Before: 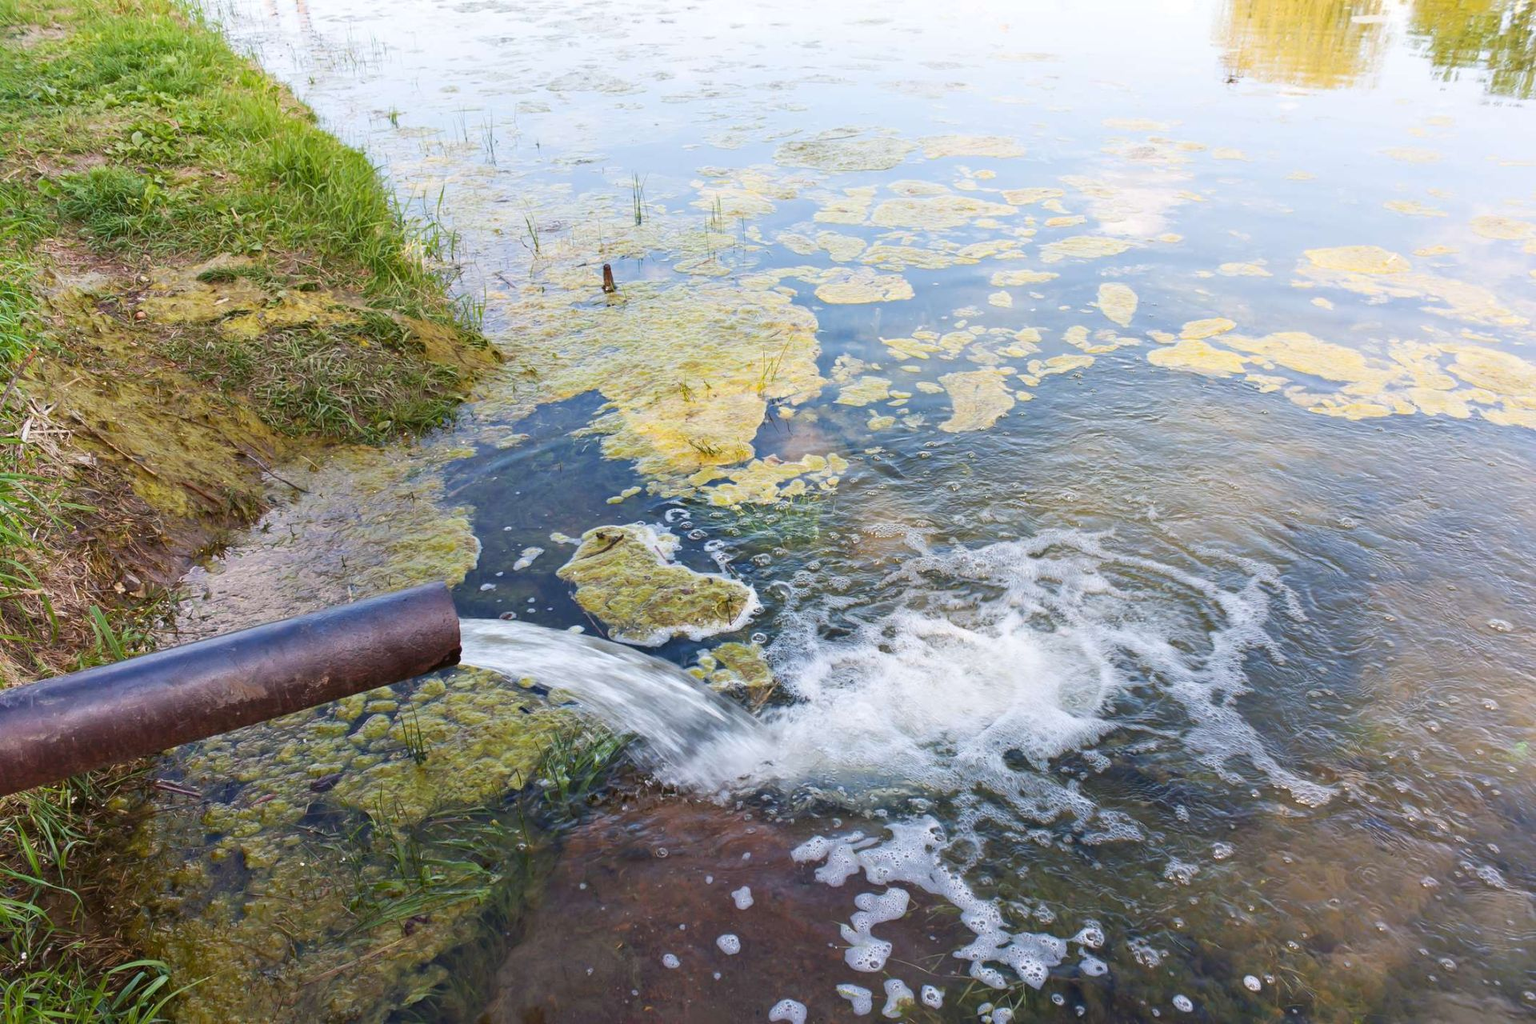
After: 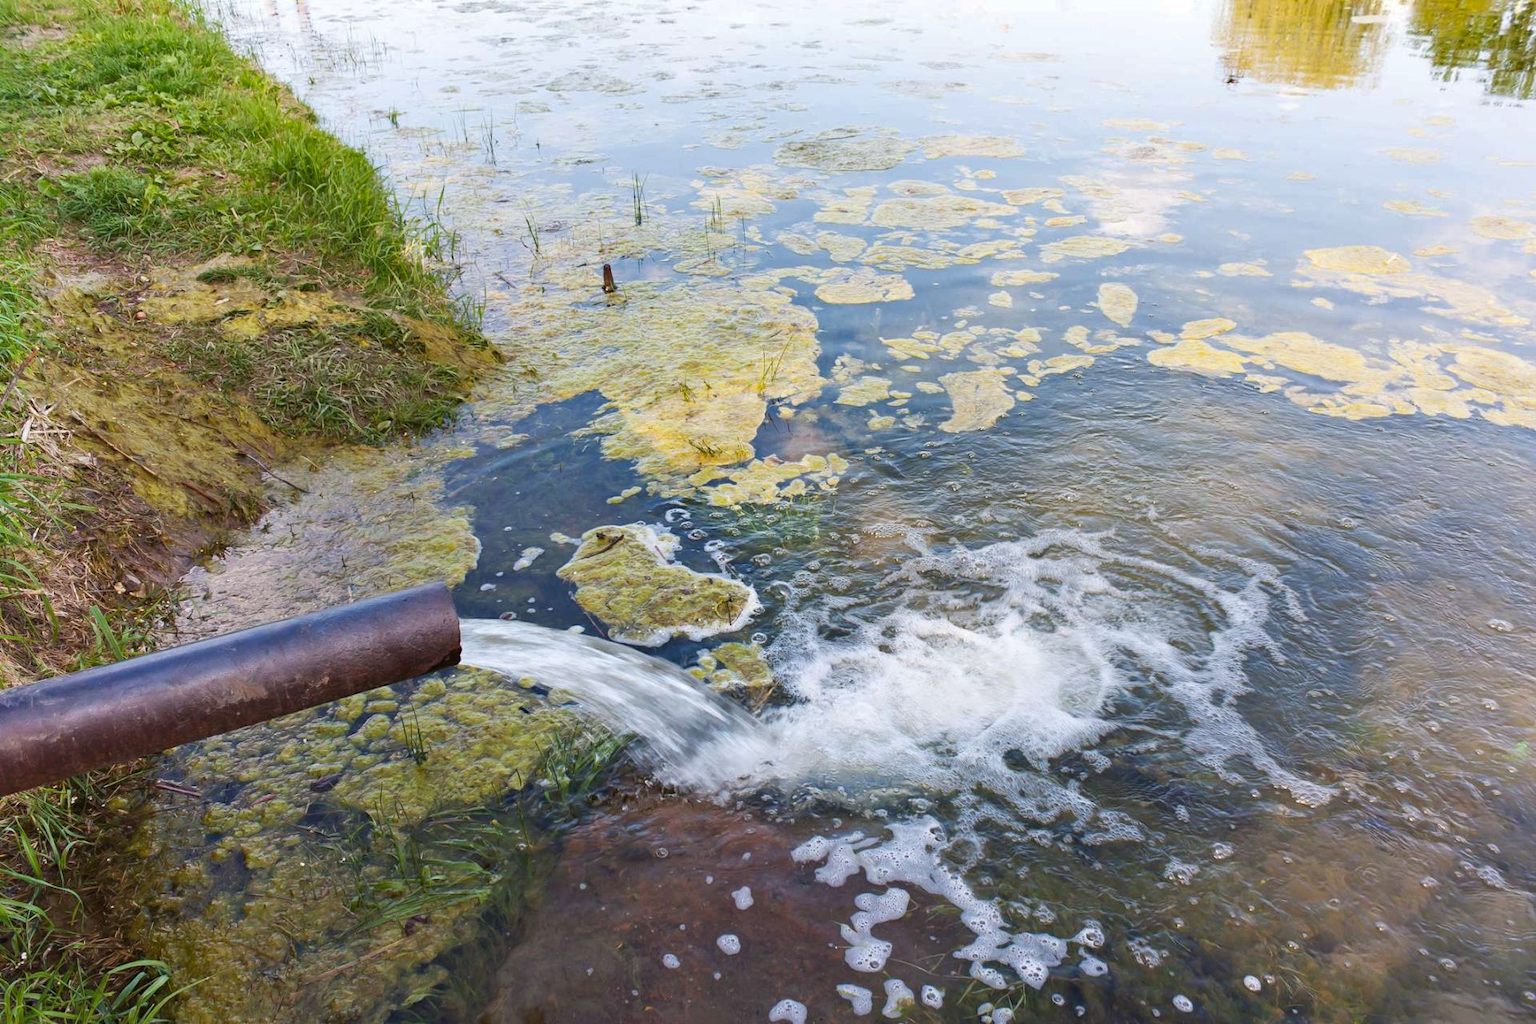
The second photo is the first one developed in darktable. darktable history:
shadows and highlights: radius 336.8, shadows 29.1, soften with gaussian
